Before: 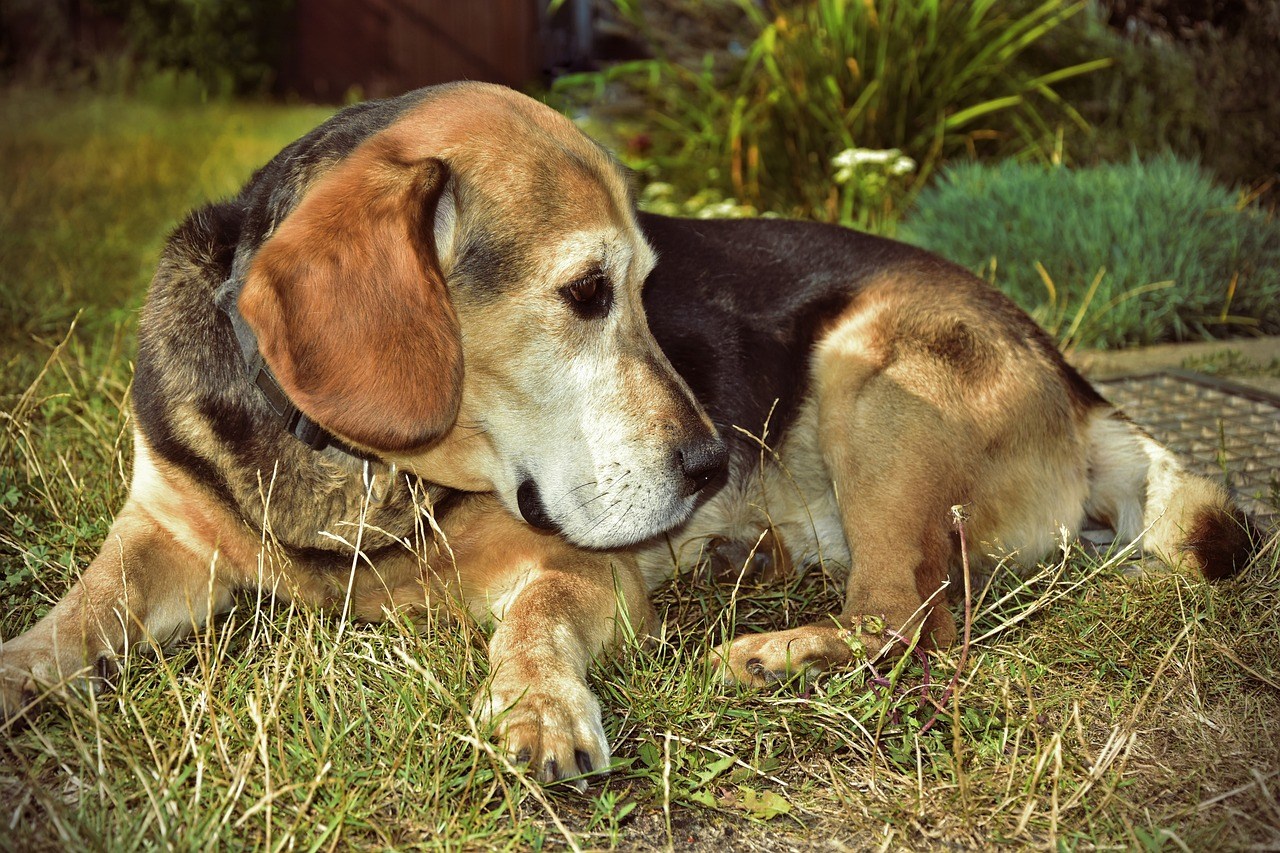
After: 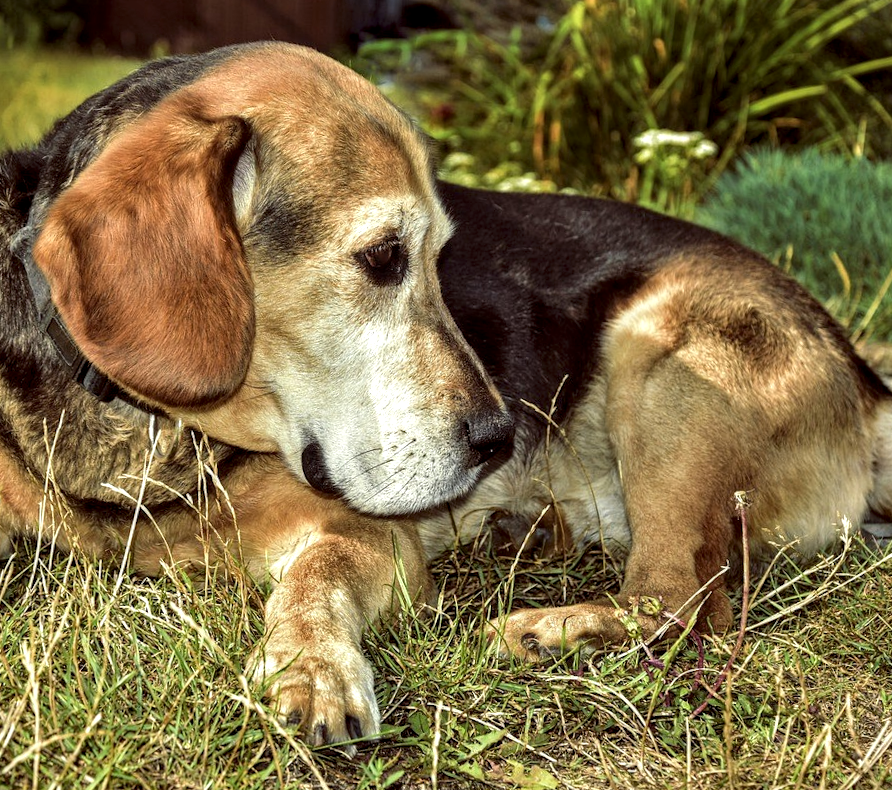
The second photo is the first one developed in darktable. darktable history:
local contrast: detail 150%
crop and rotate: angle -3.07°, left 13.939%, top 0.036%, right 10.852%, bottom 0.023%
